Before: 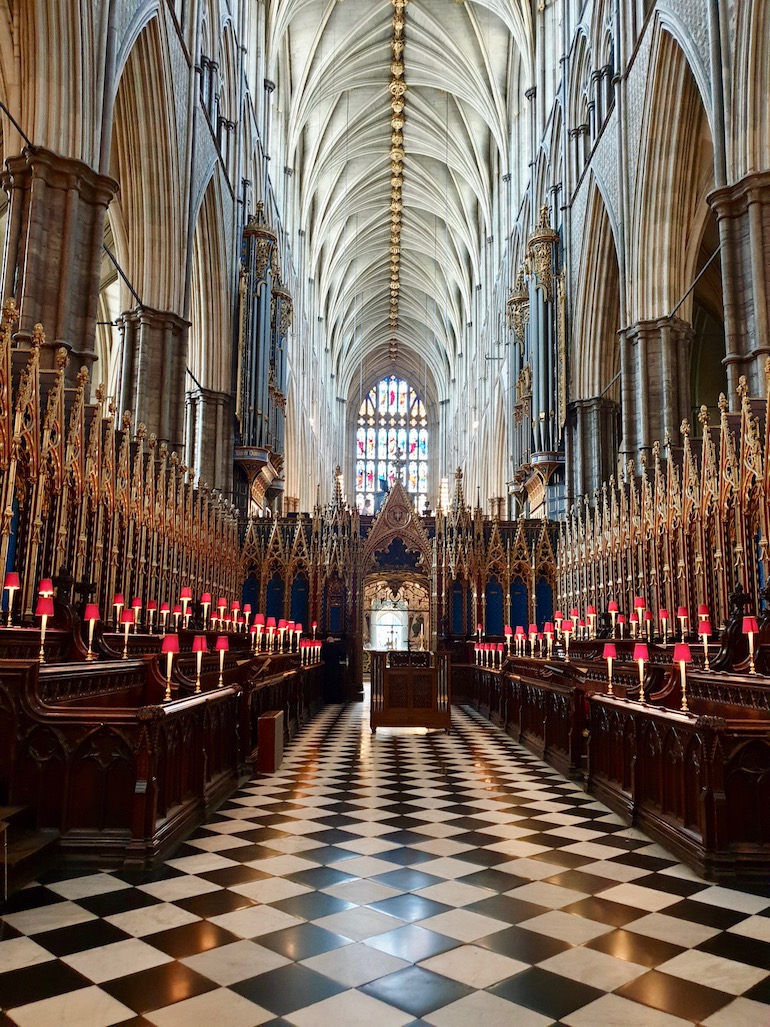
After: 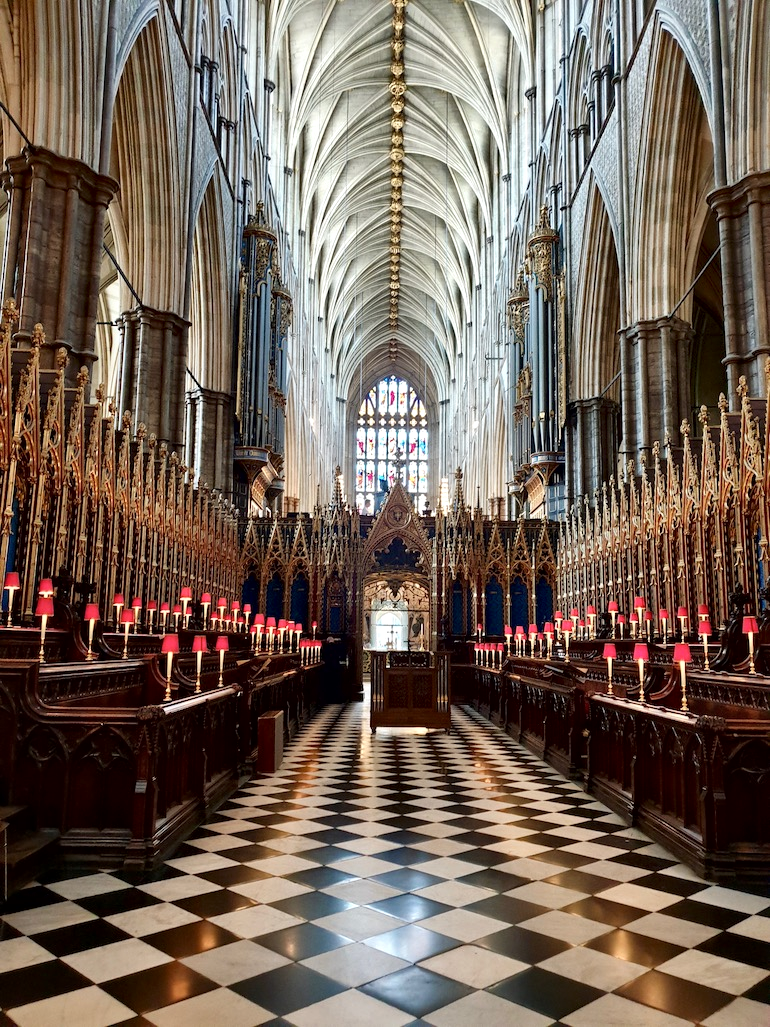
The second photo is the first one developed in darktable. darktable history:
local contrast: mode bilateral grid, contrast 25, coarseness 59, detail 151%, midtone range 0.2
